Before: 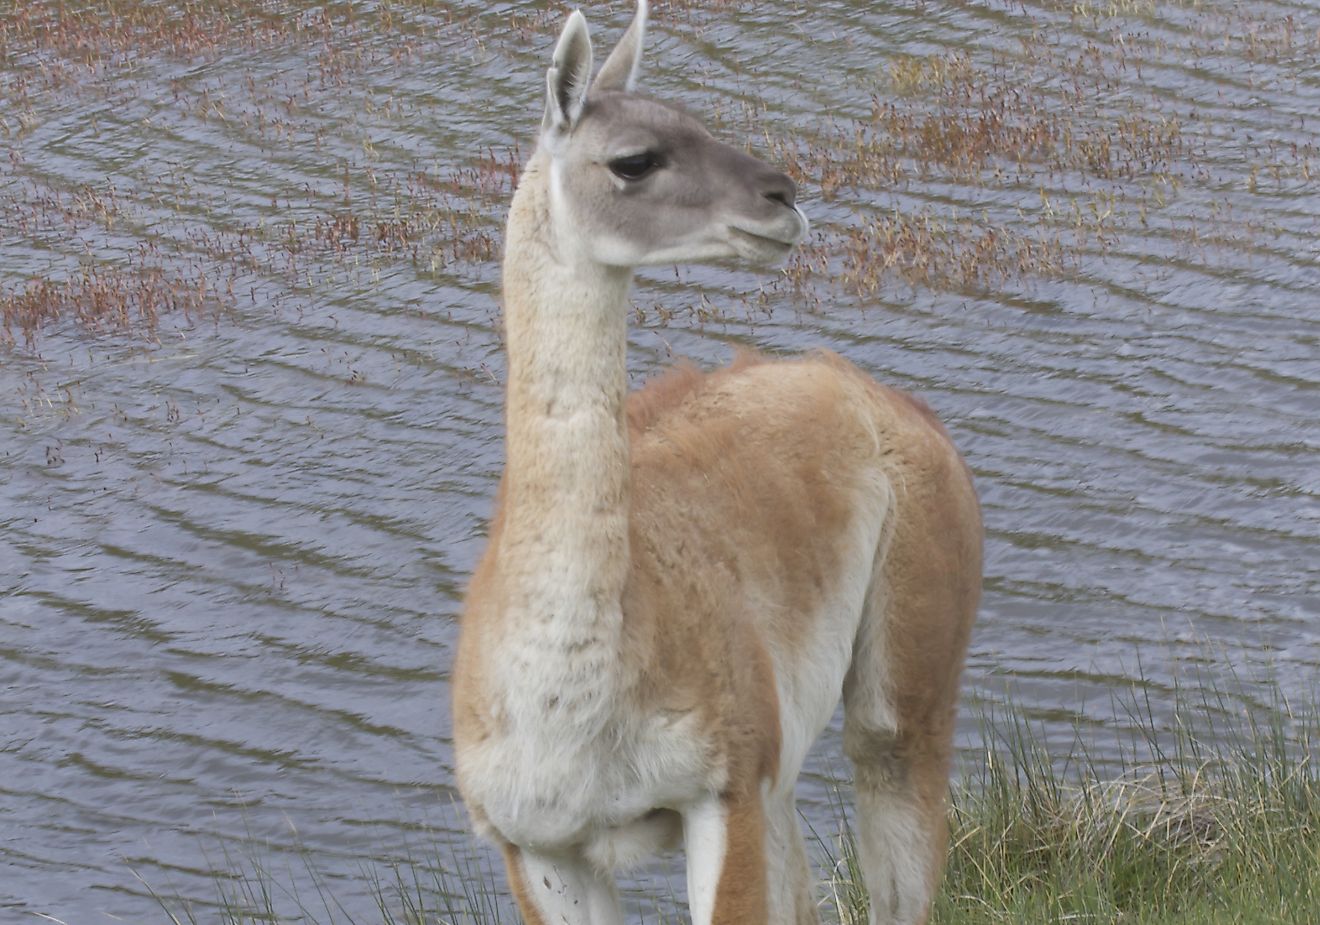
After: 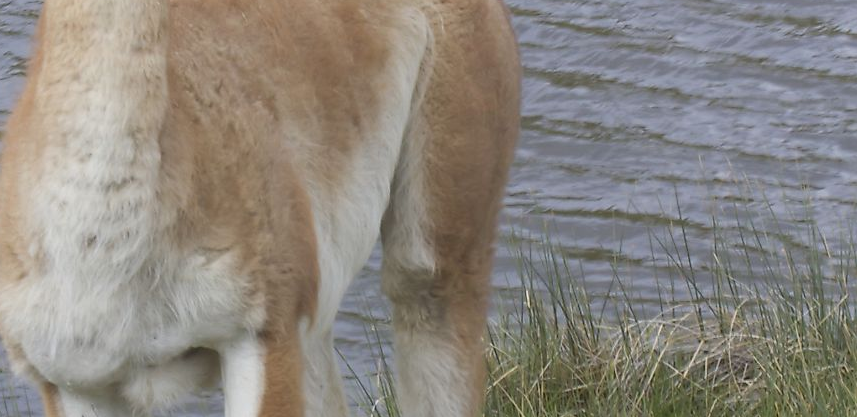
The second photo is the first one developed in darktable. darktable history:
crop and rotate: left 35.042%, top 49.859%, bottom 4.984%
